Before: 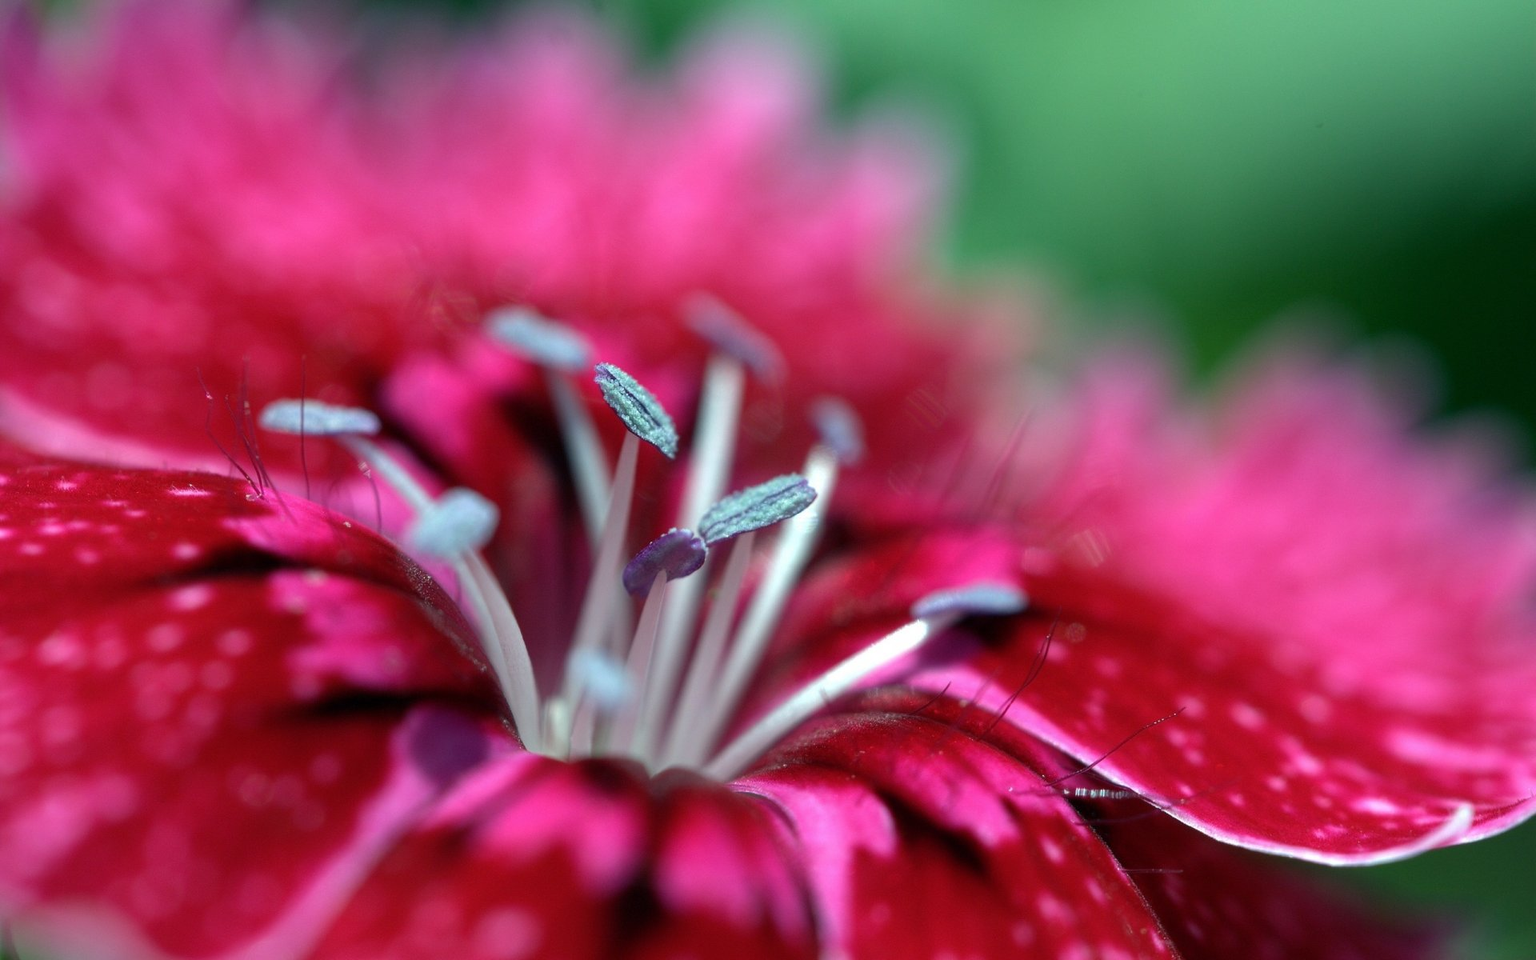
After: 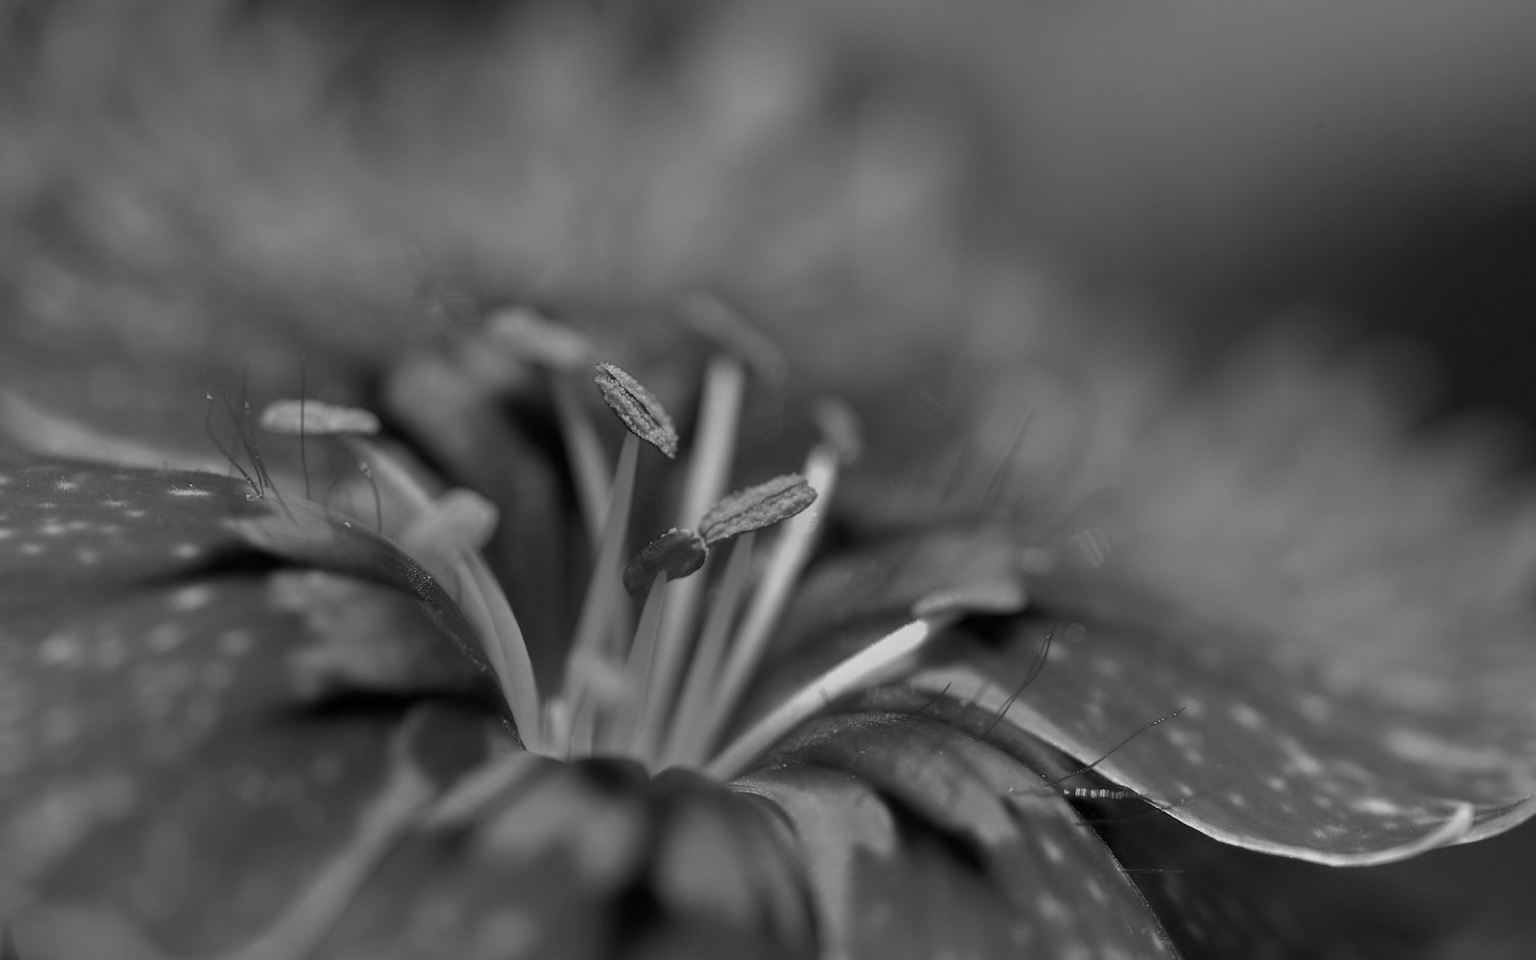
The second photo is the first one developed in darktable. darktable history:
shadows and highlights: shadows 25, highlights -25
monochrome: a 79.32, b 81.83, size 1.1
